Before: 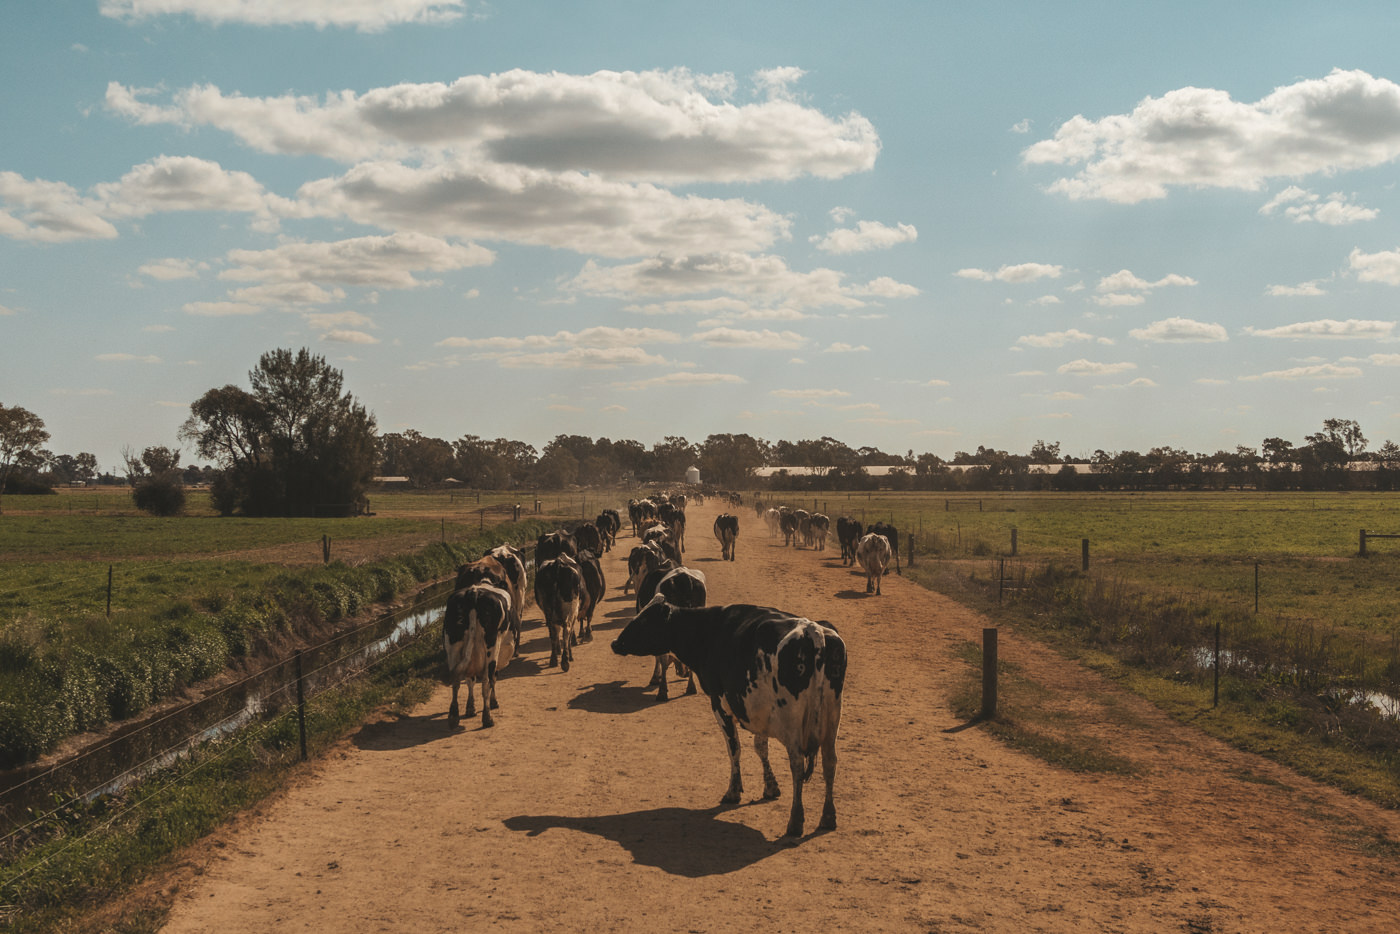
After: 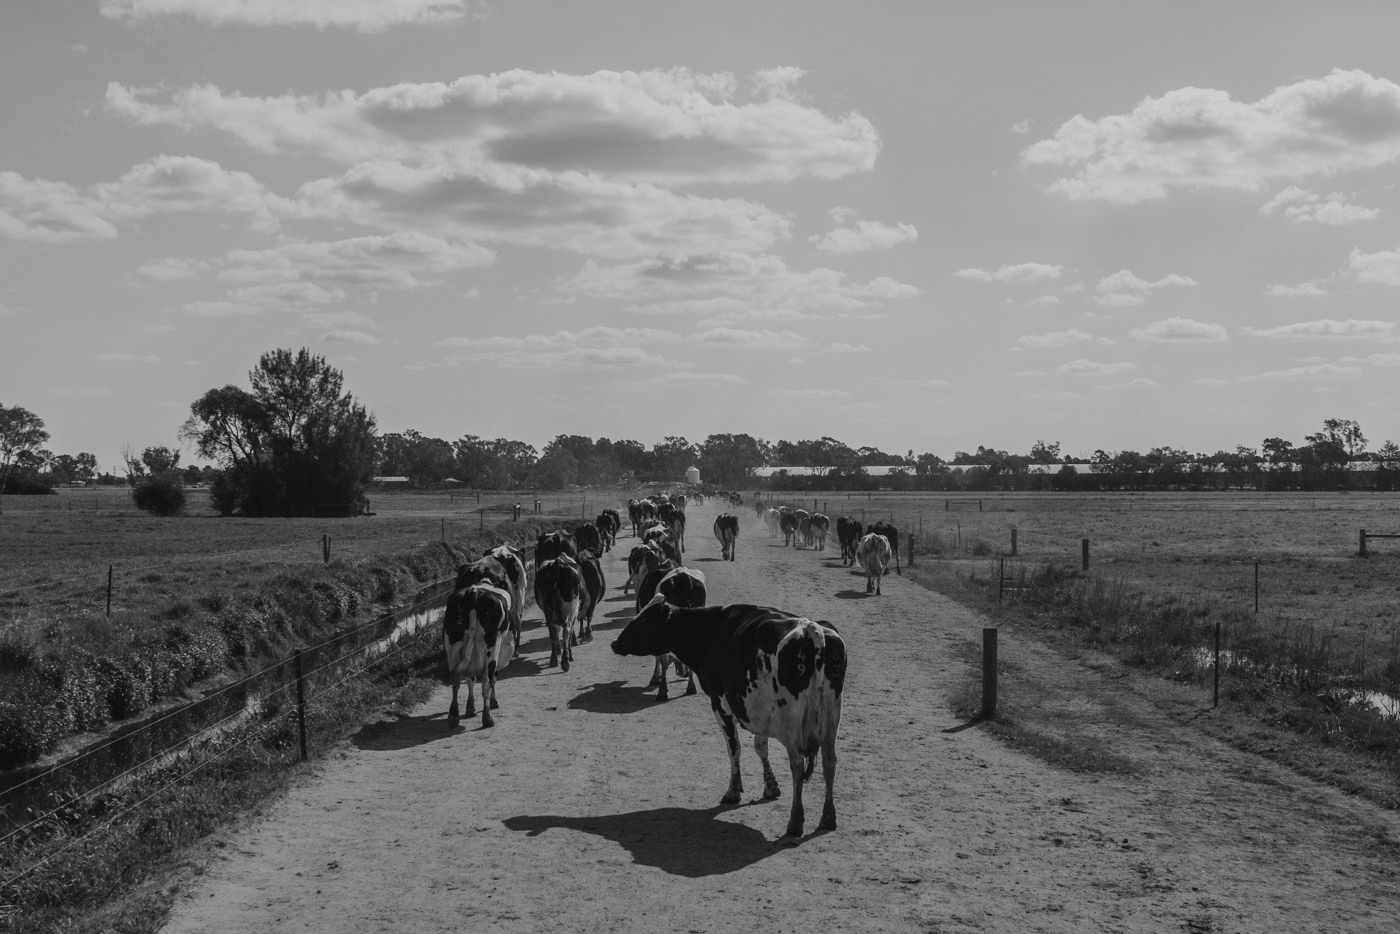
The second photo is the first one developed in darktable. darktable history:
filmic rgb: black relative exposure -7.65 EV, white relative exposure 4.56 EV, hardness 3.61
monochrome: on, module defaults
